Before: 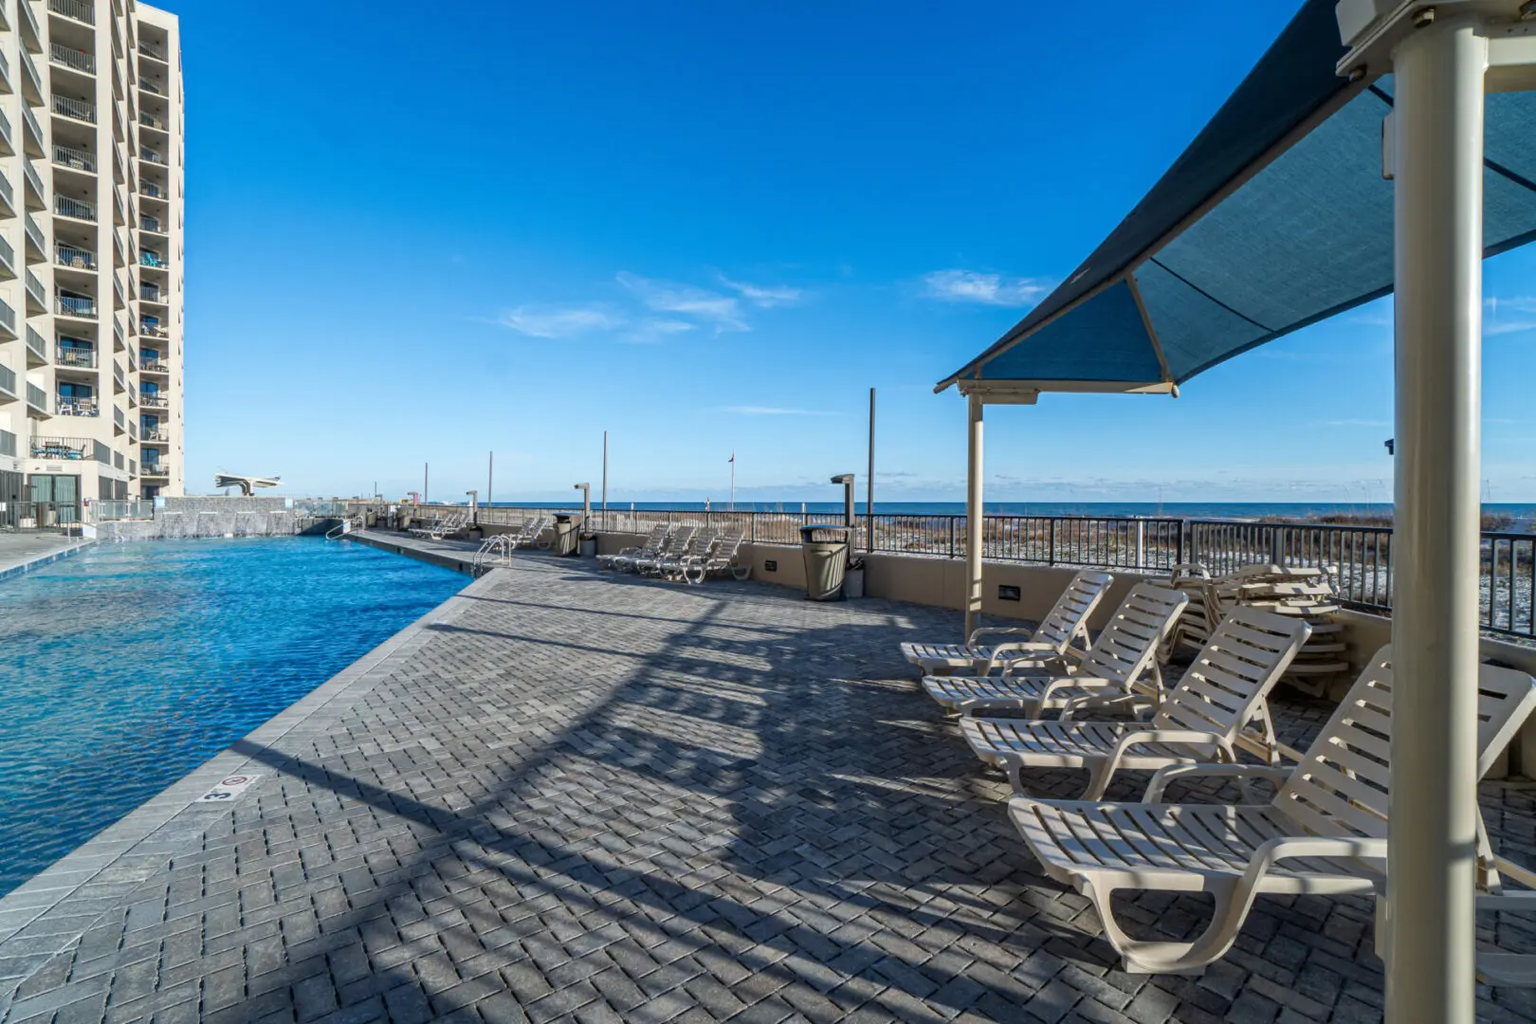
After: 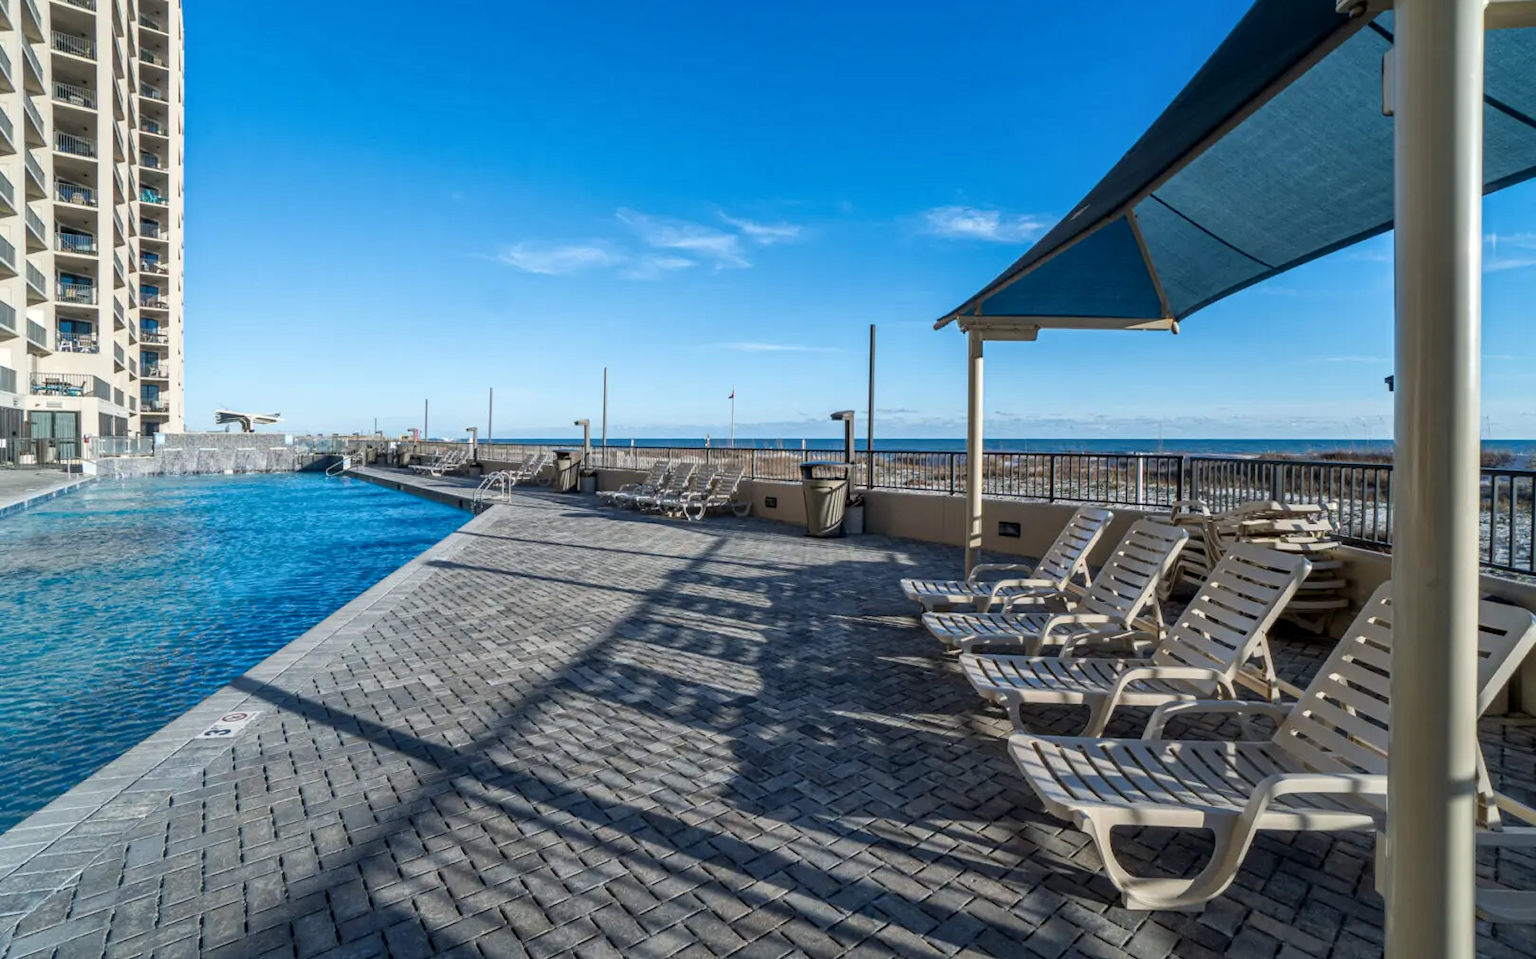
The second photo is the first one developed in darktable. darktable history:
crop and rotate: top 6.25%
local contrast: mode bilateral grid, contrast 20, coarseness 50, detail 120%, midtone range 0.2
